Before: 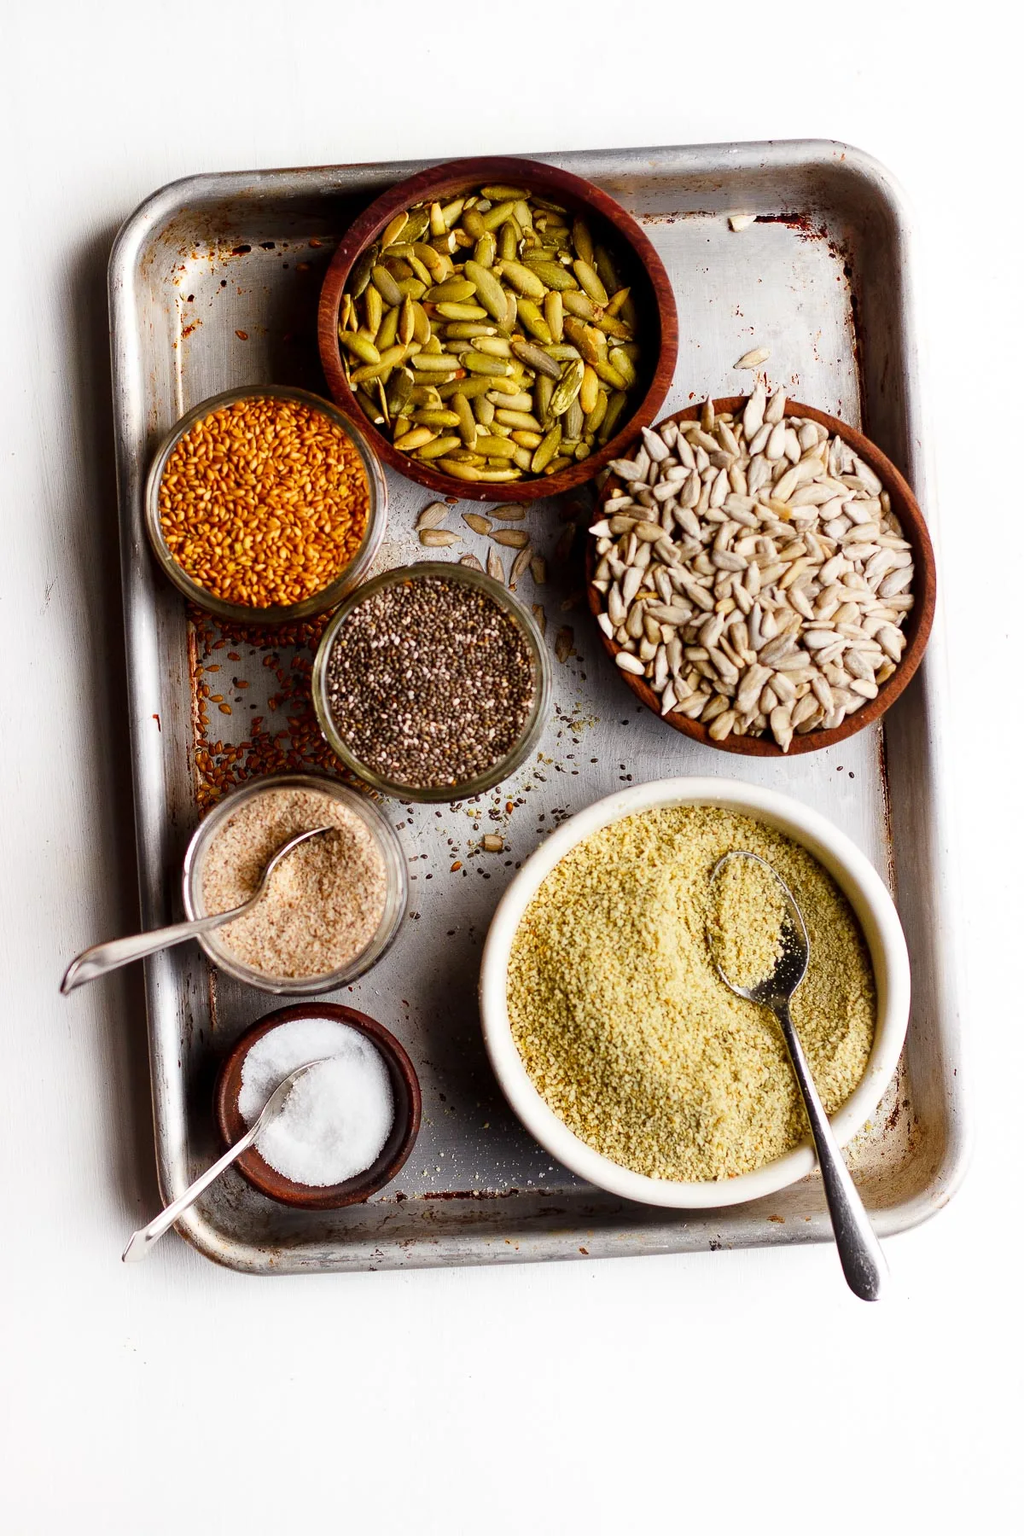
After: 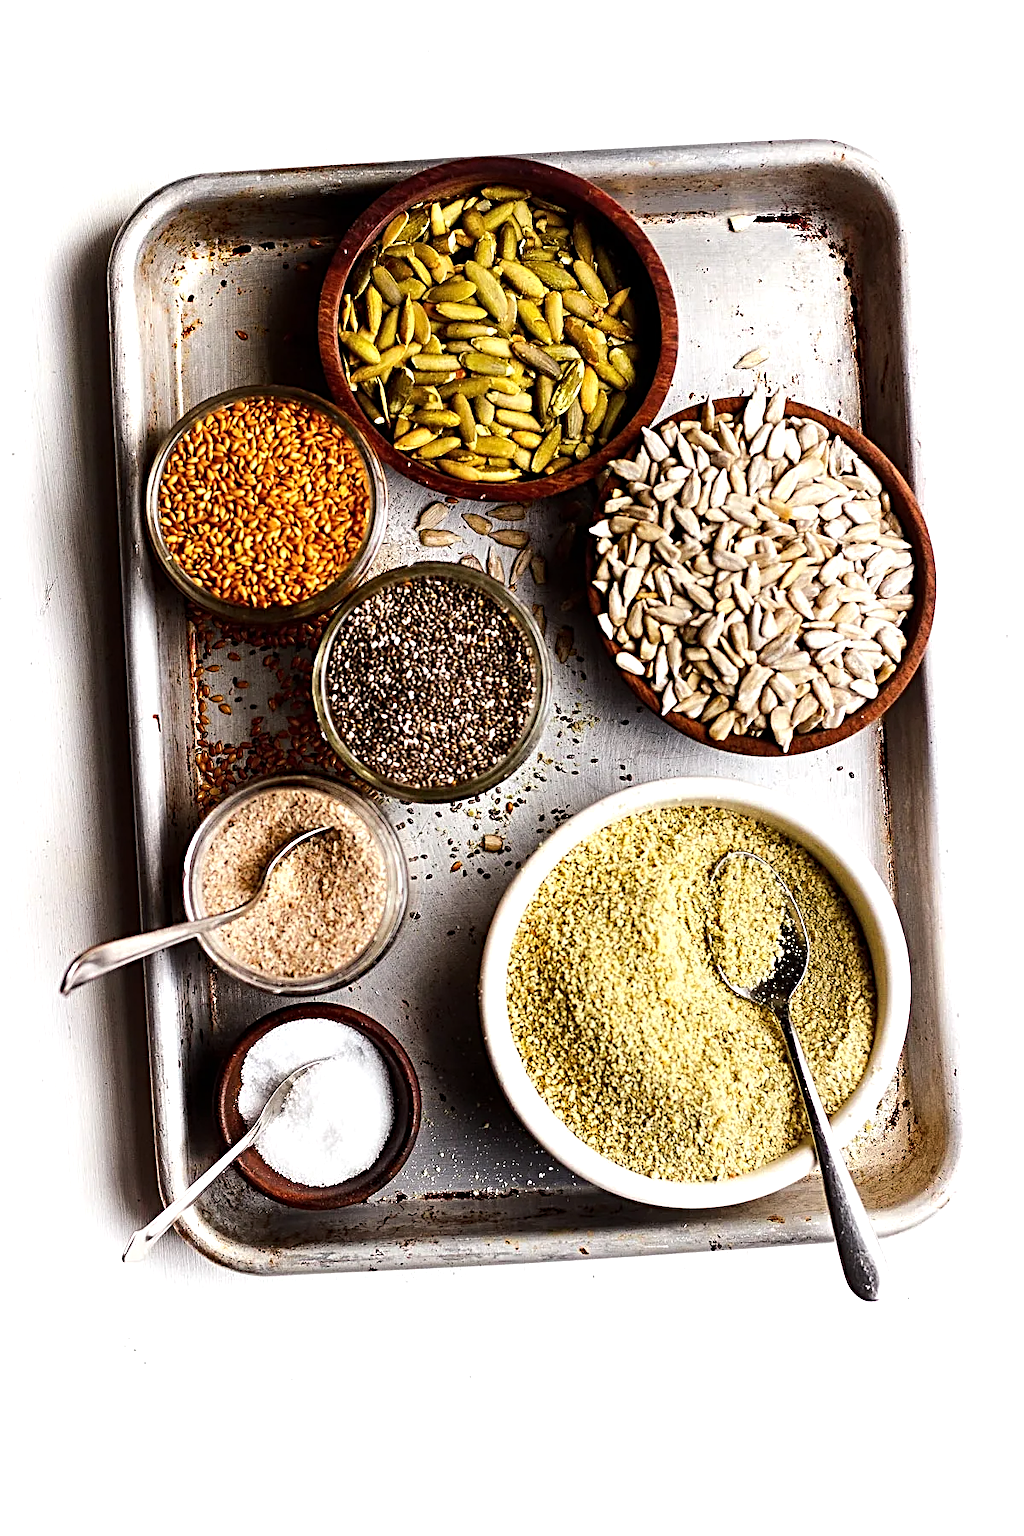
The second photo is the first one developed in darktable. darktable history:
tone equalizer: -8 EV -0.403 EV, -7 EV -0.426 EV, -6 EV -0.297 EV, -5 EV -0.234 EV, -3 EV 0.257 EV, -2 EV 0.315 EV, -1 EV 0.405 EV, +0 EV 0.413 EV, edges refinement/feathering 500, mask exposure compensation -1.57 EV, preserve details no
sharpen: radius 3.065, amount 0.771
